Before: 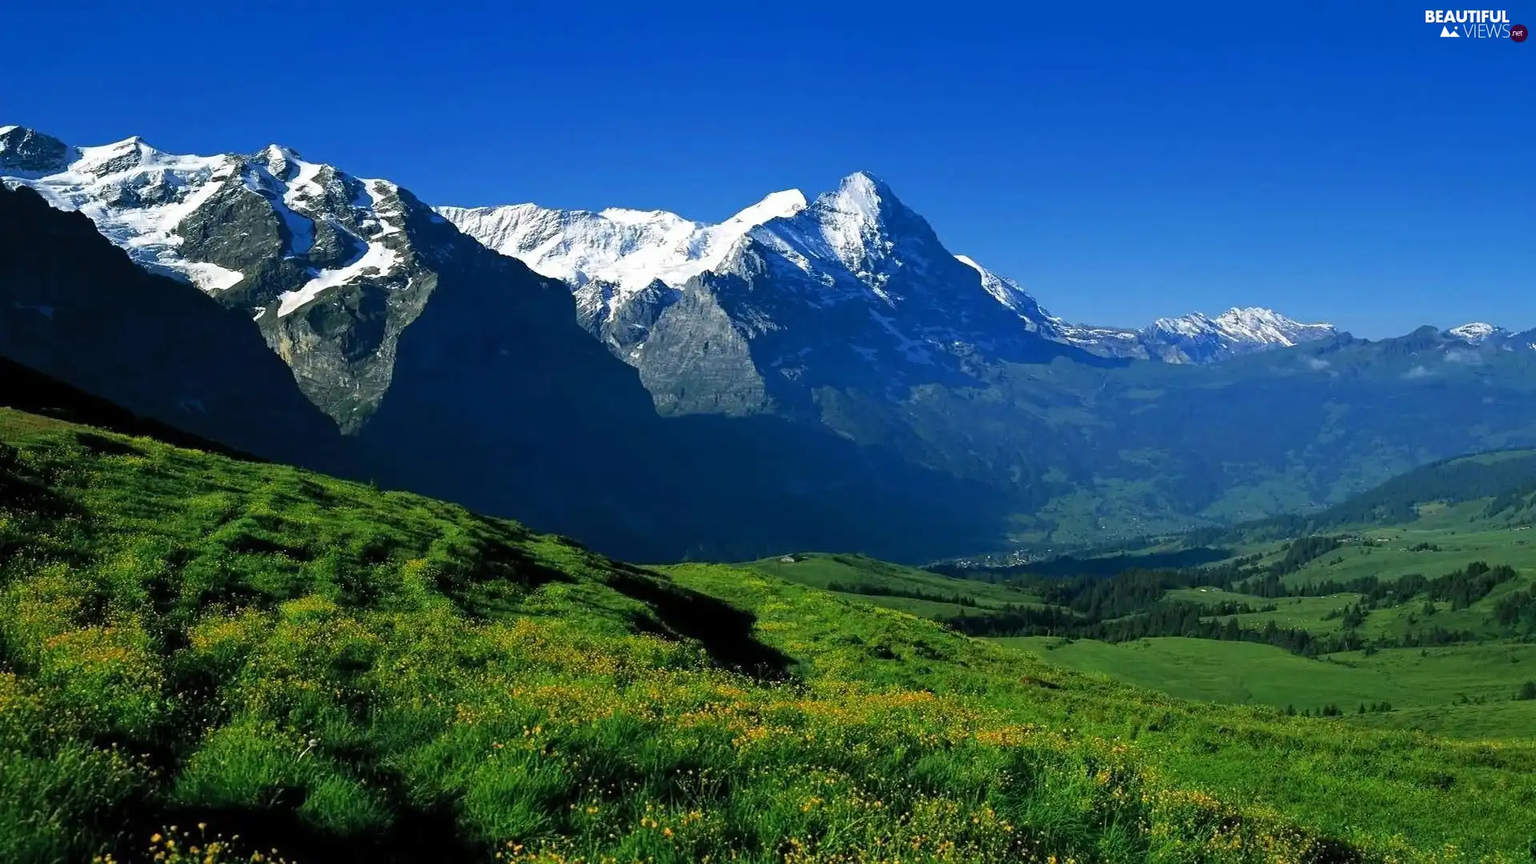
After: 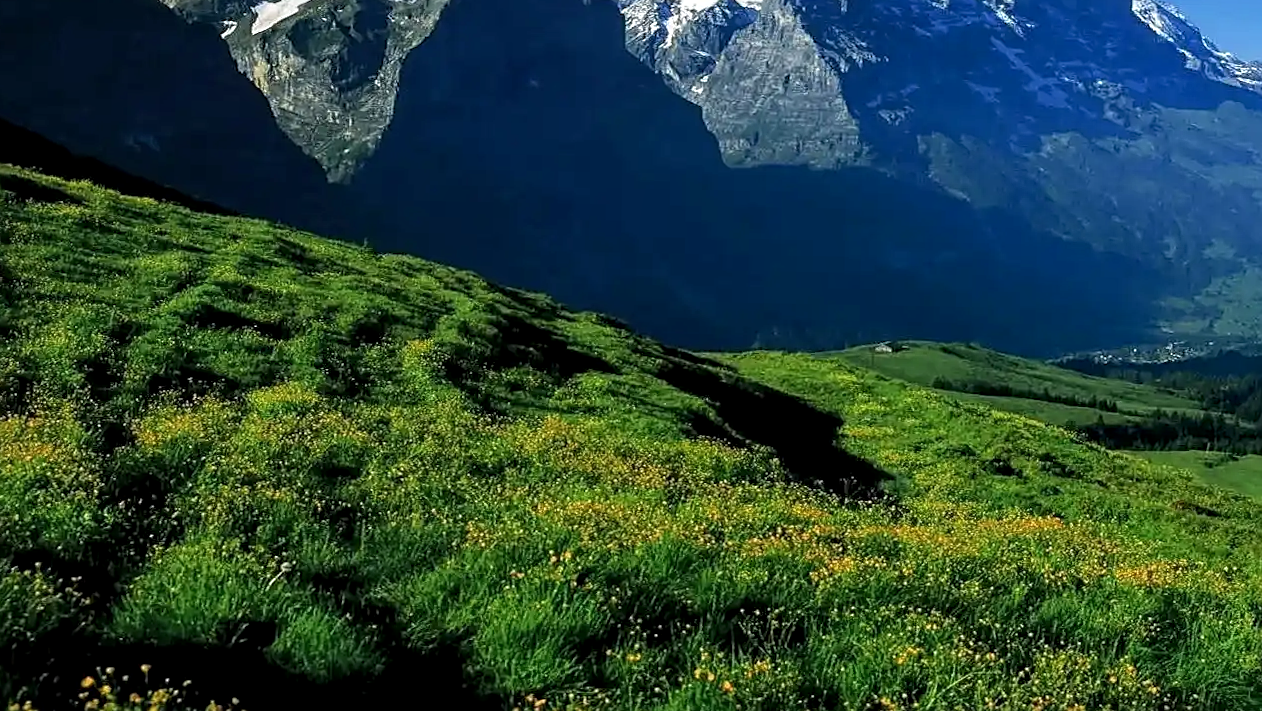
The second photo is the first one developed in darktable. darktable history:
sharpen: on, module defaults
local contrast: detail 130%
crop and rotate: angle -1.06°, left 3.643%, top 31.988%, right 28.467%
